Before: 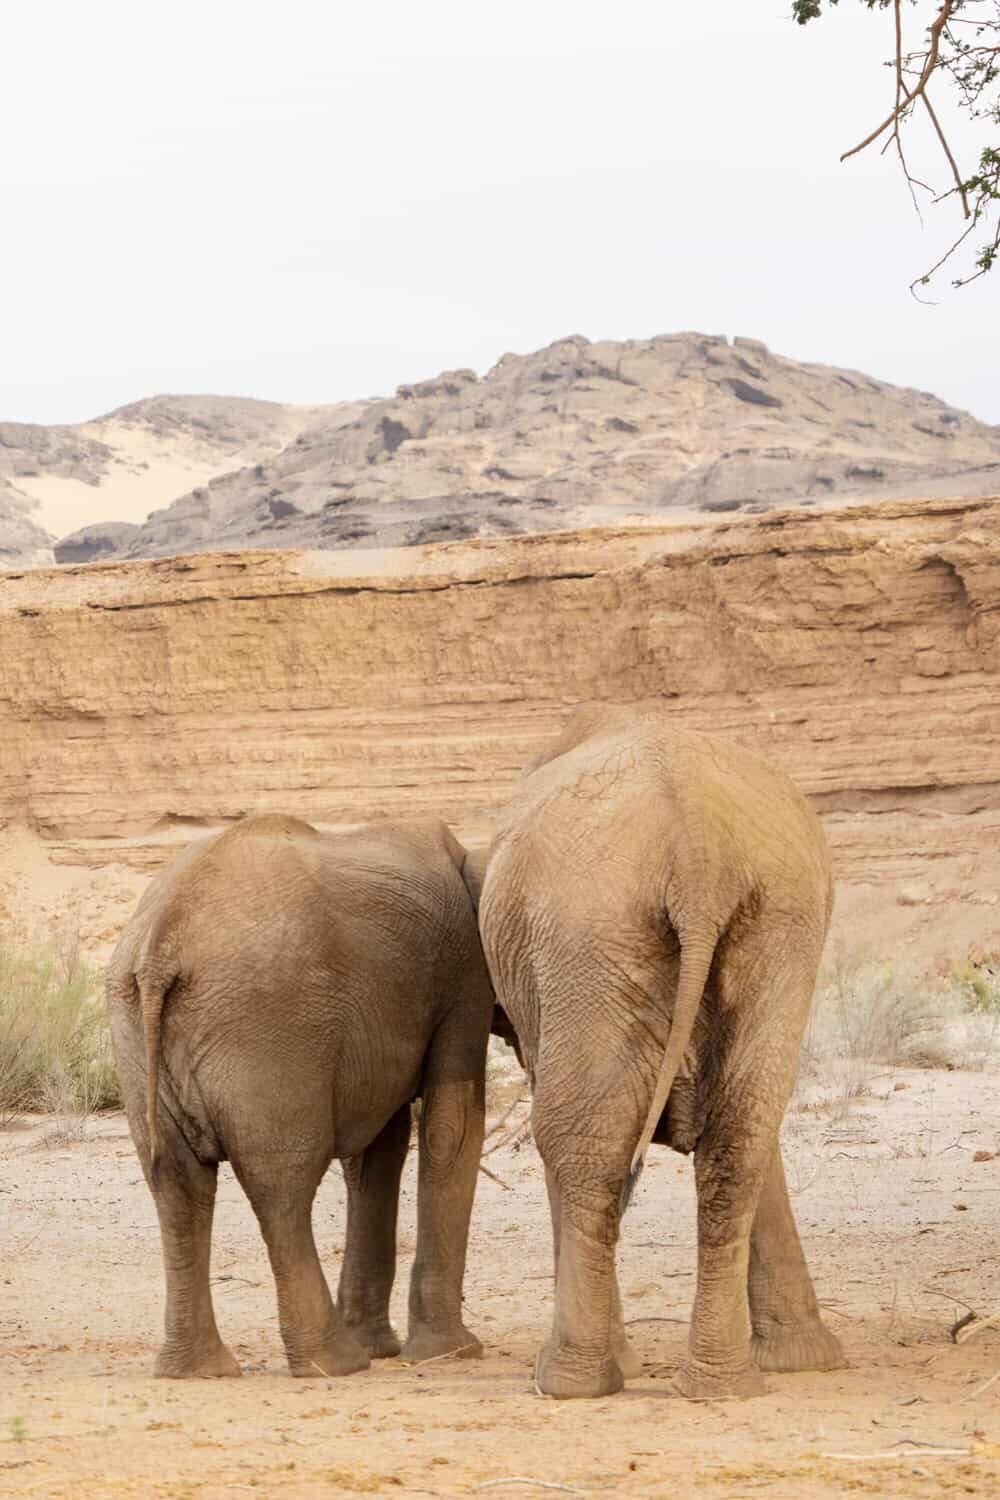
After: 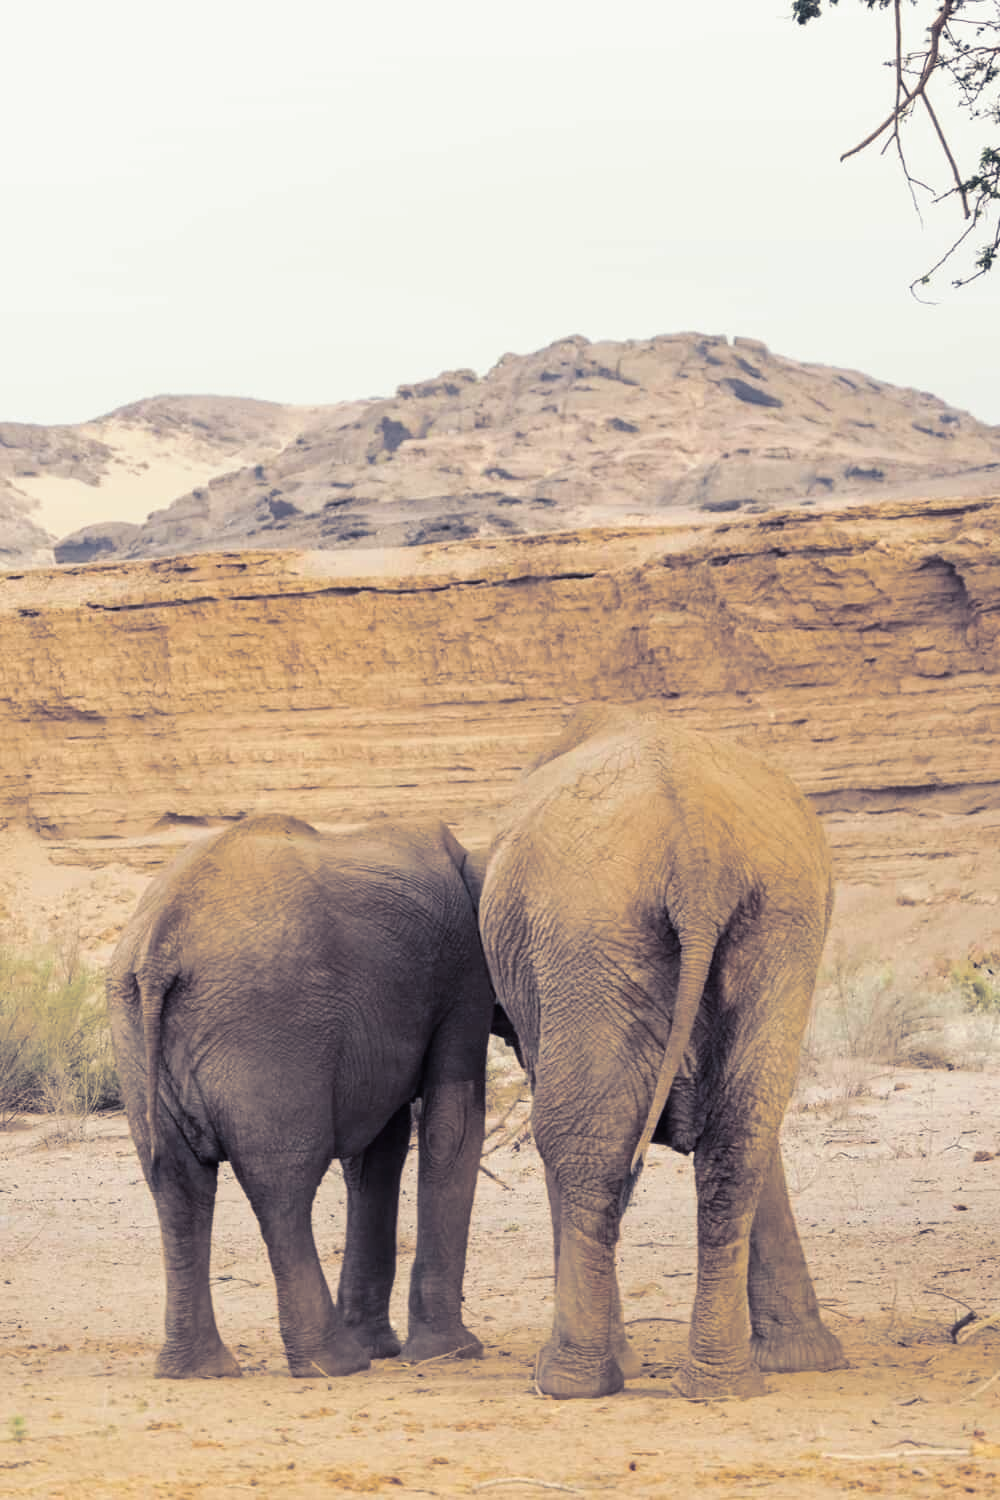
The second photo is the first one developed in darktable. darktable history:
contrast brightness saturation: contrast -0.02, brightness -0.01, saturation 0.03
split-toning: shadows › hue 230.4°
tone equalizer: on, module defaults
